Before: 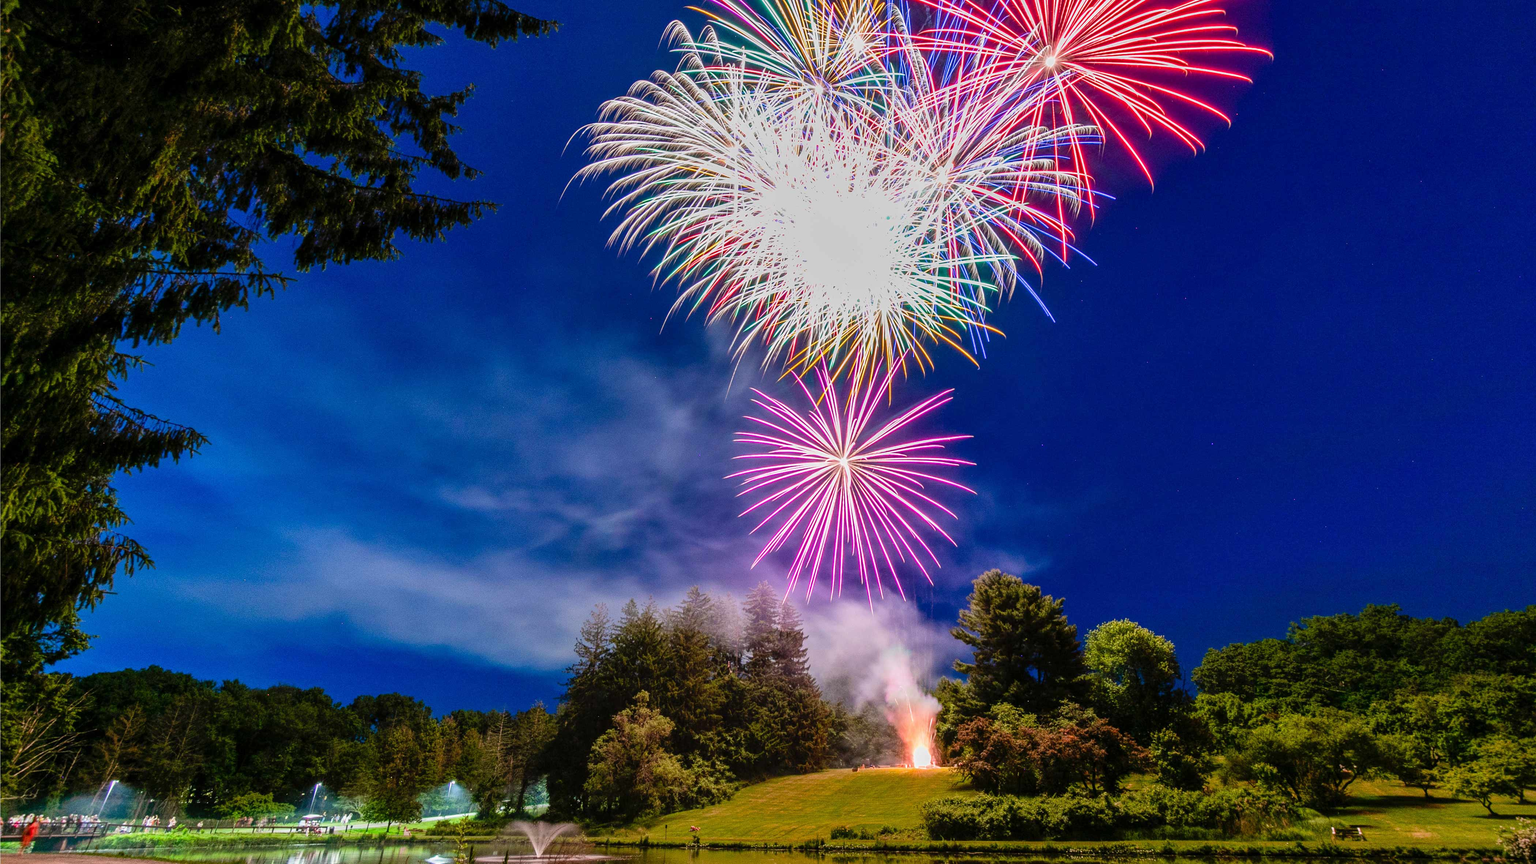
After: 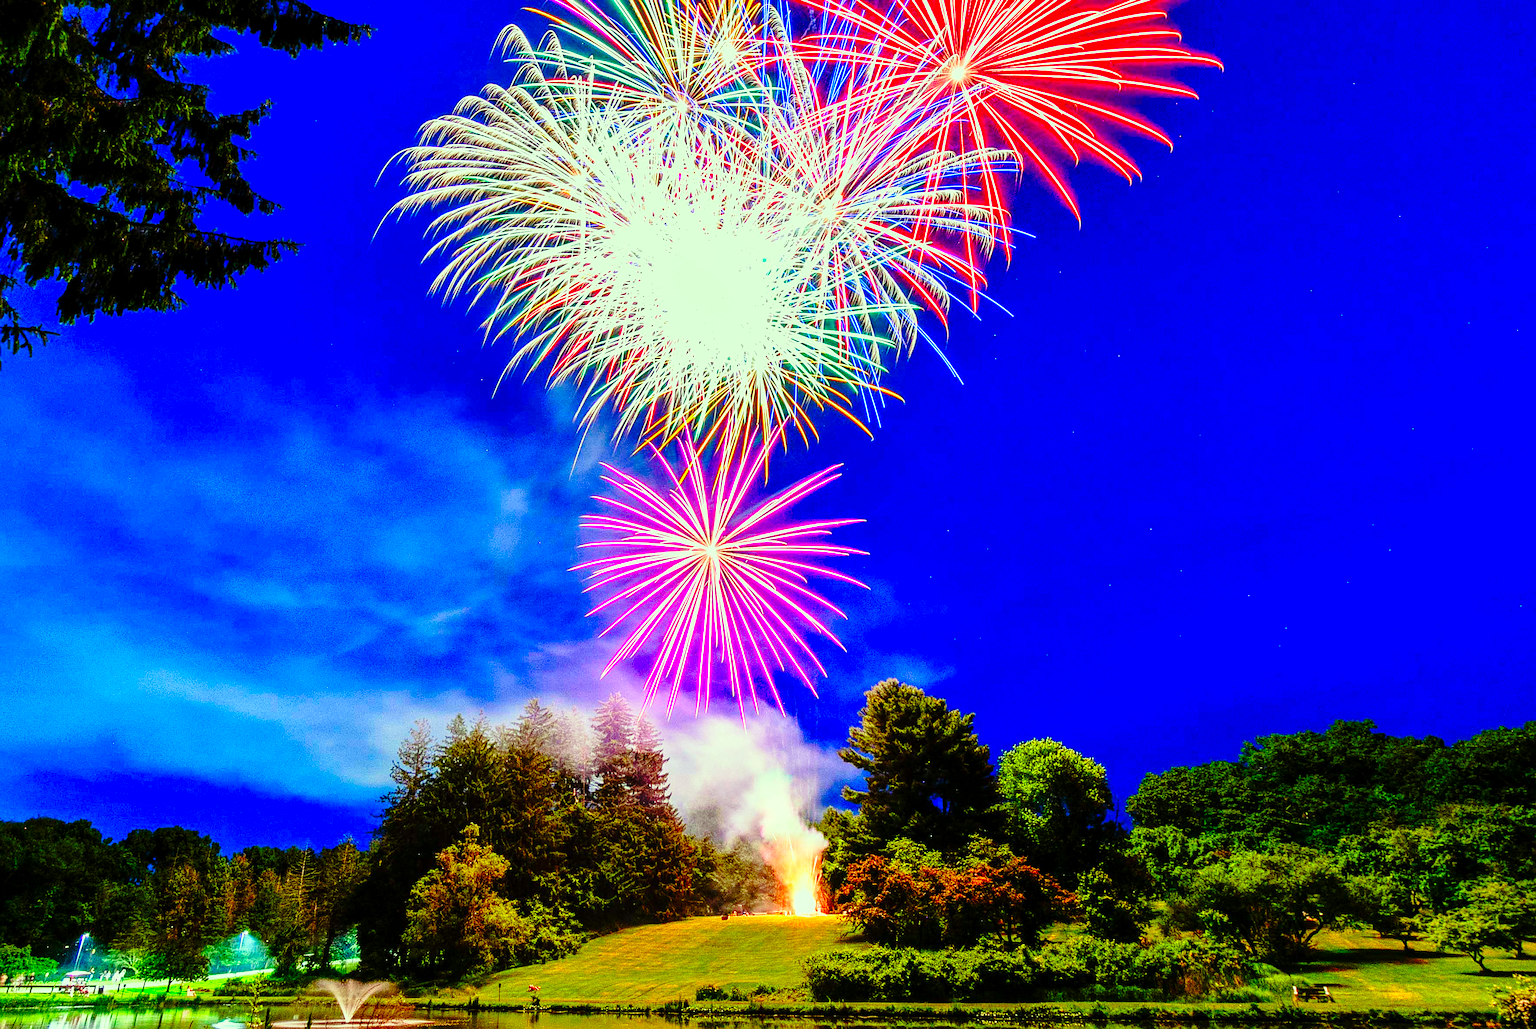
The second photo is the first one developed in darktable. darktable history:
crop: left 16.108%
local contrast: highlights 107%, shadows 99%, detail 119%, midtone range 0.2
base curve: curves: ch0 [(0, 0) (0.04, 0.03) (0.133, 0.232) (0.448, 0.748) (0.843, 0.968) (1, 1)], preserve colors none
sharpen: on, module defaults
color correction: highlights a* -11.14, highlights b* 9.83, saturation 1.72
